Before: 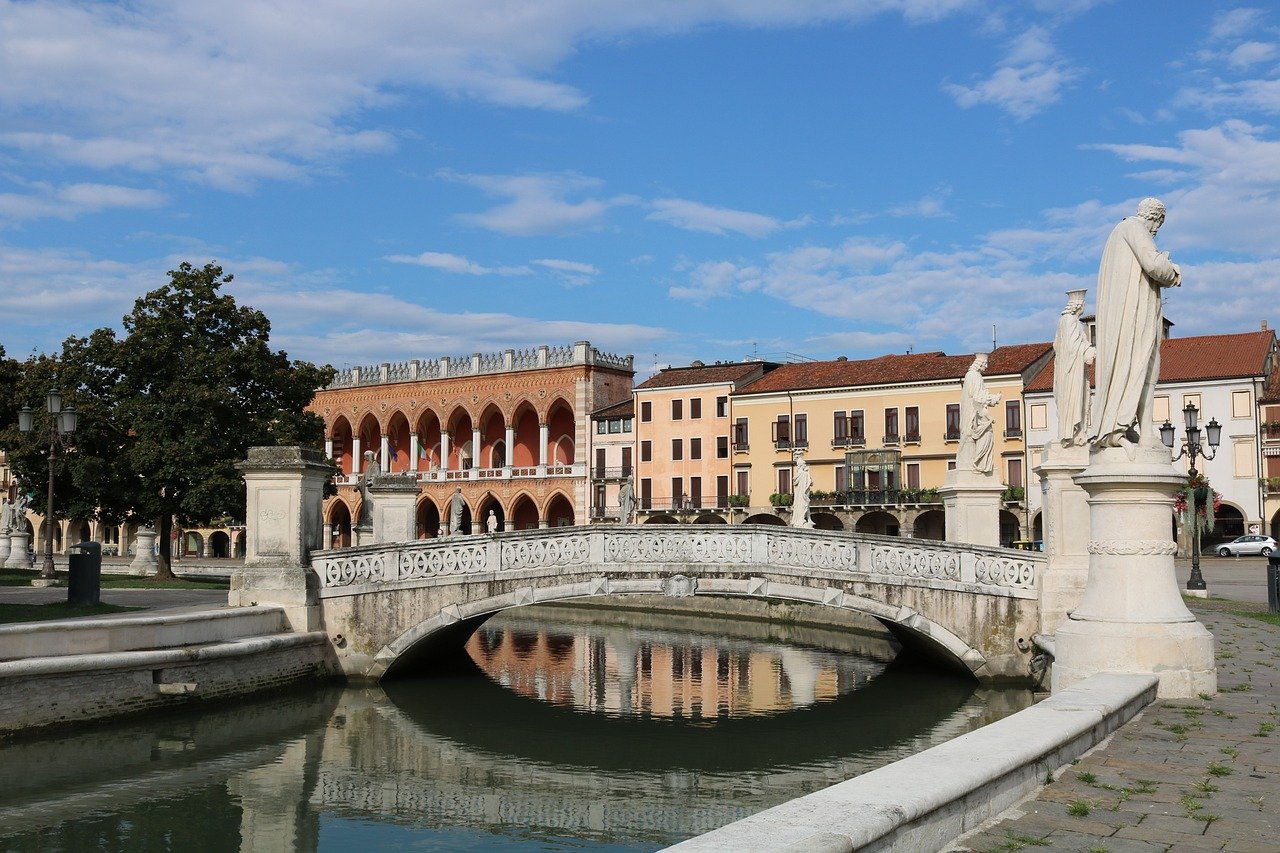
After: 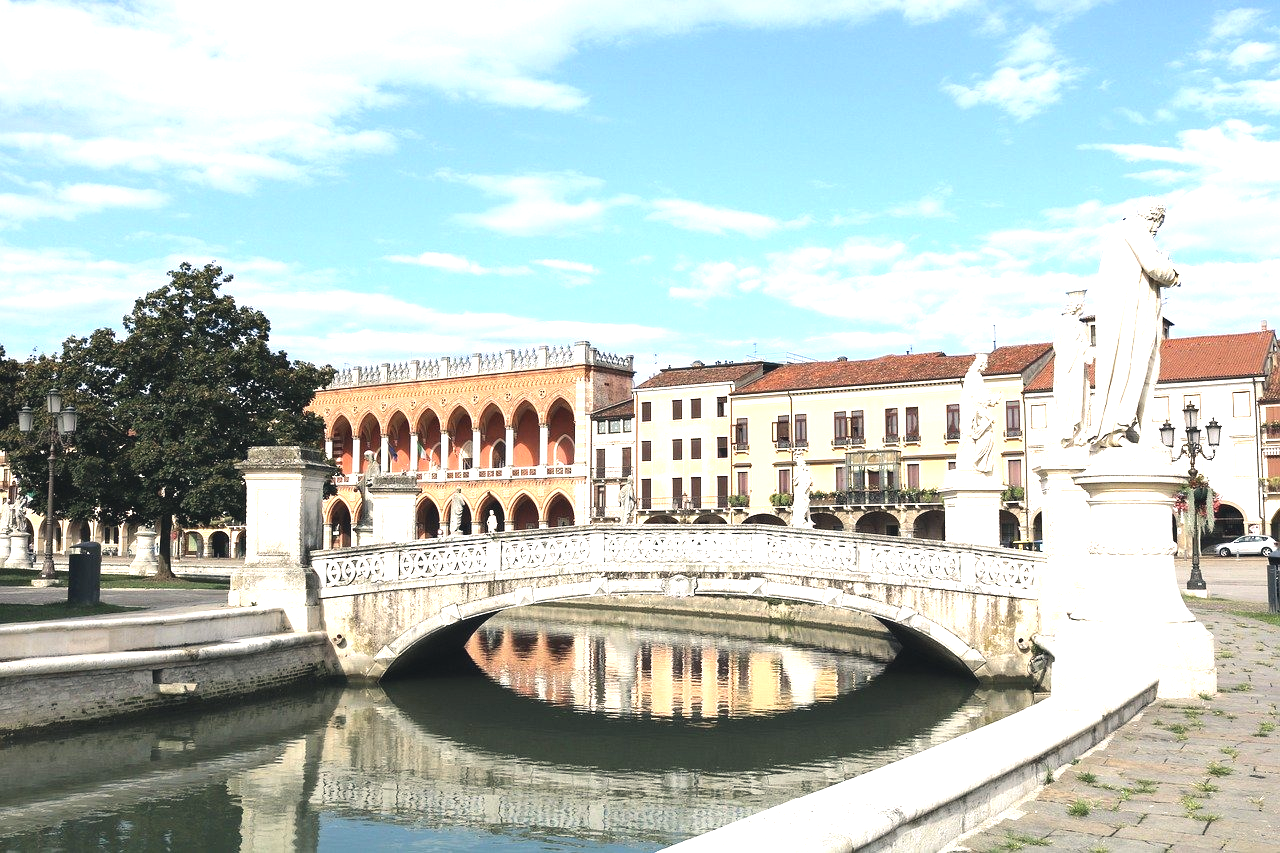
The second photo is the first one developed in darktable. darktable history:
color correction: highlights a* 2.87, highlights b* 5.01, shadows a* -1.69, shadows b* -4.92, saturation 0.781
exposure: black level correction 0, exposure 1.341 EV, compensate highlight preservation false
tone equalizer: -8 EV -0.417 EV, -7 EV -0.426 EV, -6 EV -0.373 EV, -5 EV -0.224 EV, -3 EV 0.208 EV, -2 EV 0.337 EV, -1 EV 0.403 EV, +0 EV 0.443 EV, edges refinement/feathering 500, mask exposure compensation -1.57 EV, preserve details no
contrast brightness saturation: contrast -0.103, brightness 0.04, saturation 0.081
